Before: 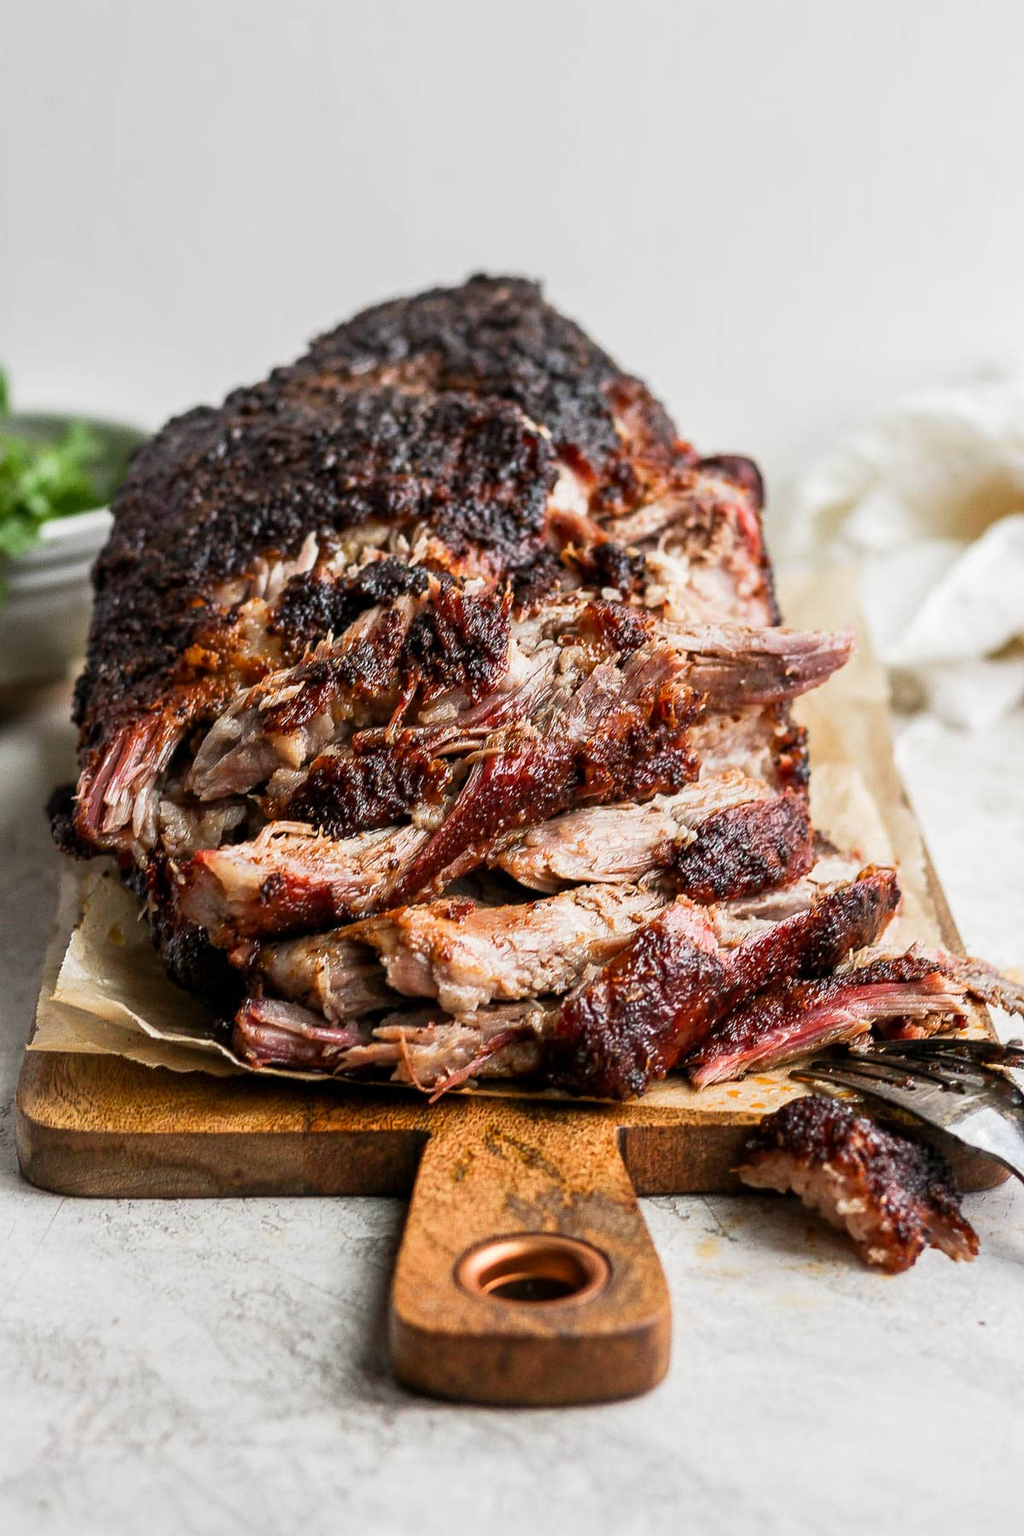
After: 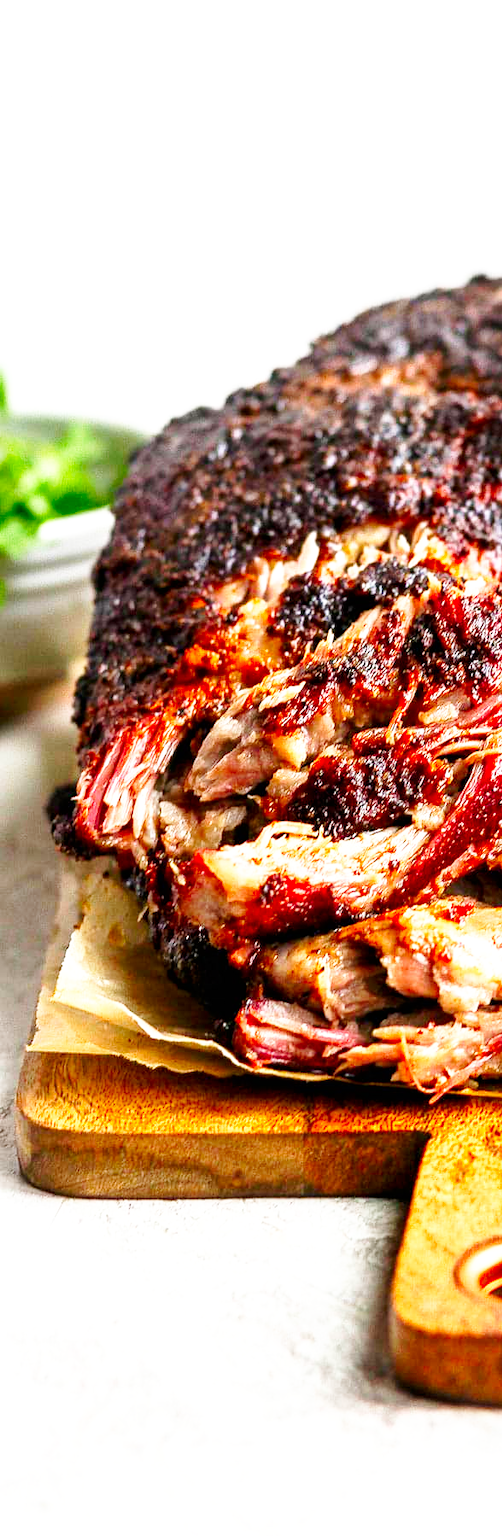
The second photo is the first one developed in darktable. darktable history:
crop and rotate: left 0%, top 0%, right 50.845%
exposure: black level correction 0, exposure 0.7 EV, compensate exposure bias true, compensate highlight preservation false
contrast brightness saturation: saturation 0.5
base curve: curves: ch0 [(0, 0) (0.005, 0.002) (0.15, 0.3) (0.4, 0.7) (0.75, 0.95) (1, 1)], preserve colors none
